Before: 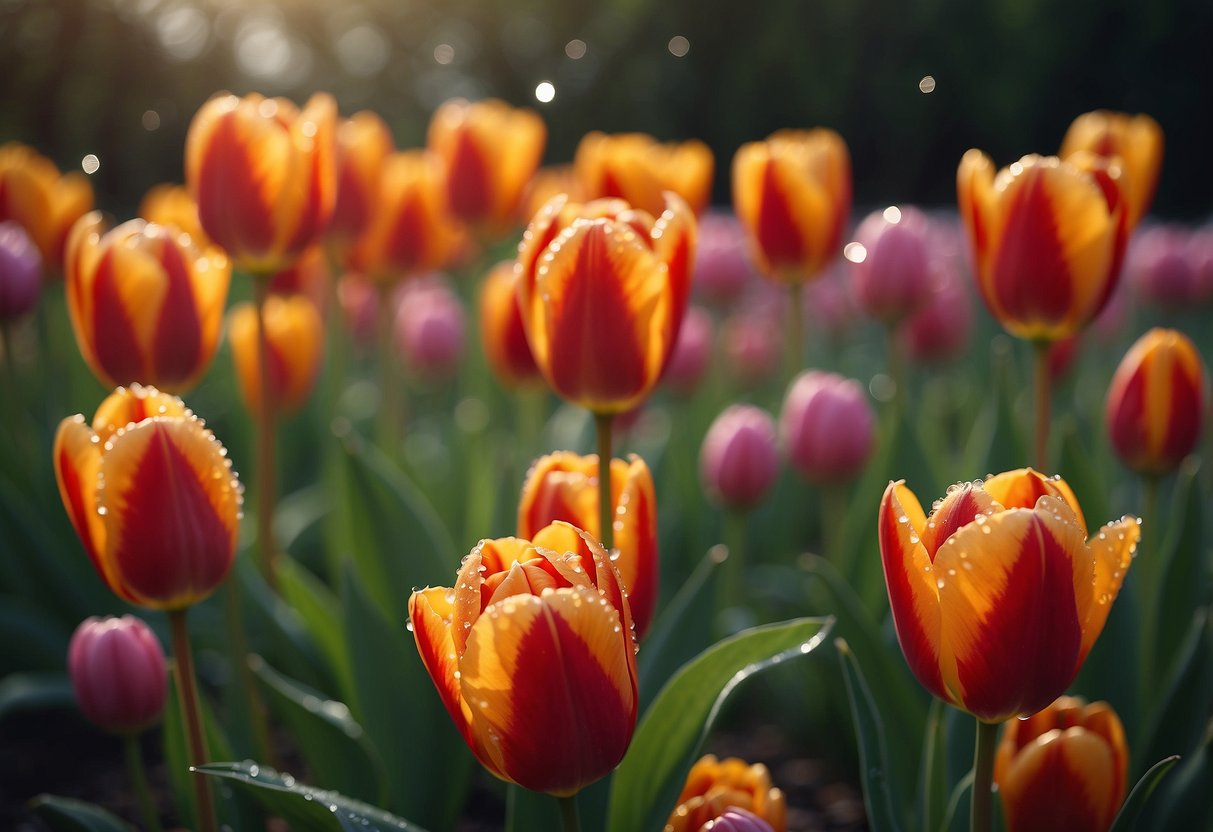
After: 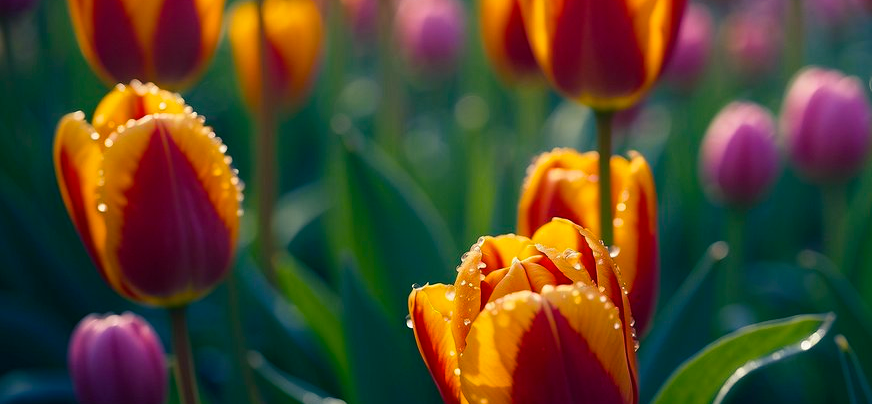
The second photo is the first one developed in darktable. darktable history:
crop: top 36.444%, right 28.053%, bottom 14.93%
color balance rgb: shadows lift › luminance -41.129%, shadows lift › chroma 14.201%, shadows lift › hue 257.28°, linear chroma grading › global chroma 9.412%, perceptual saturation grading › global saturation 25.403%
